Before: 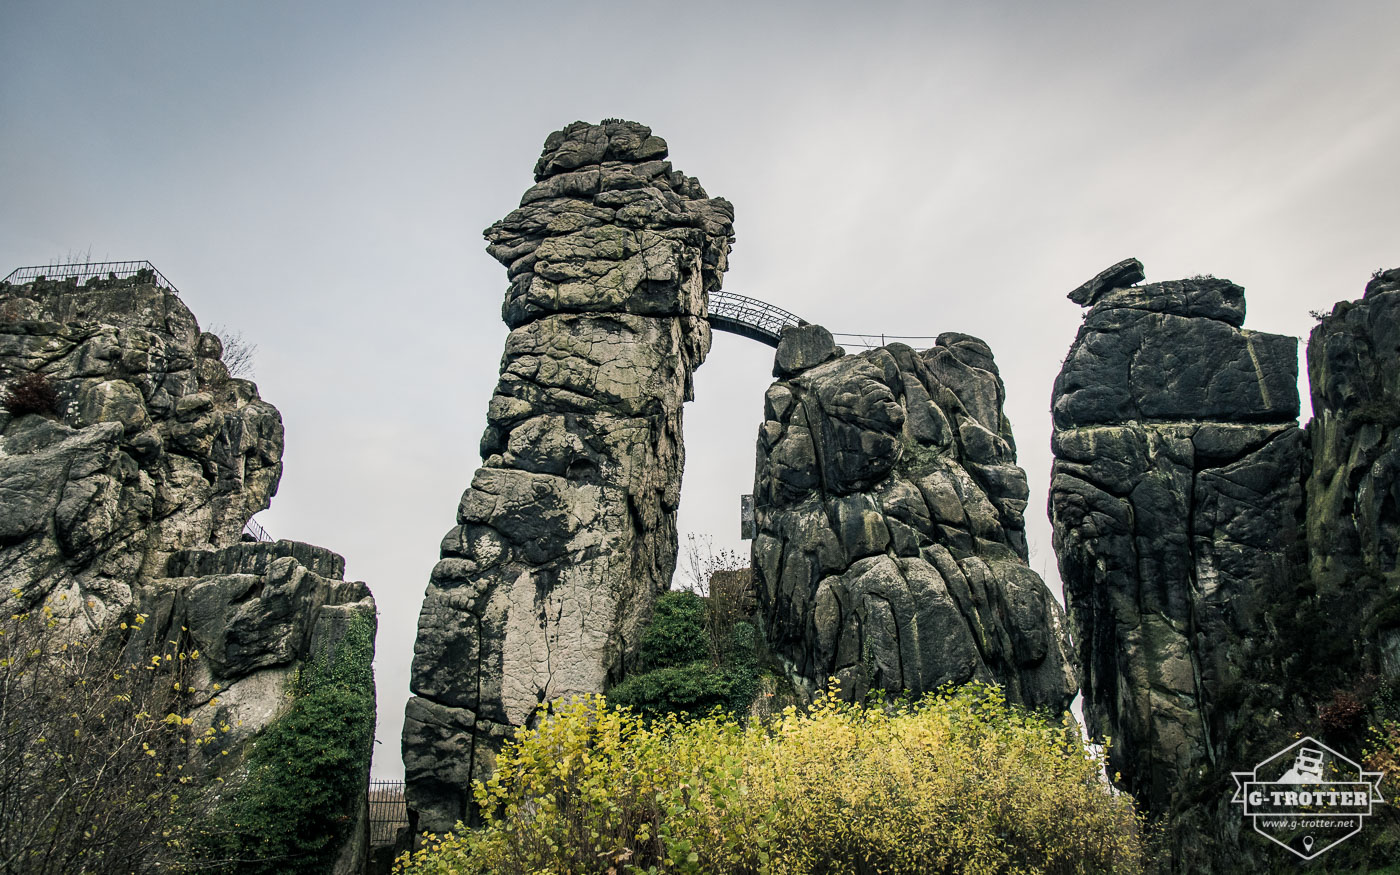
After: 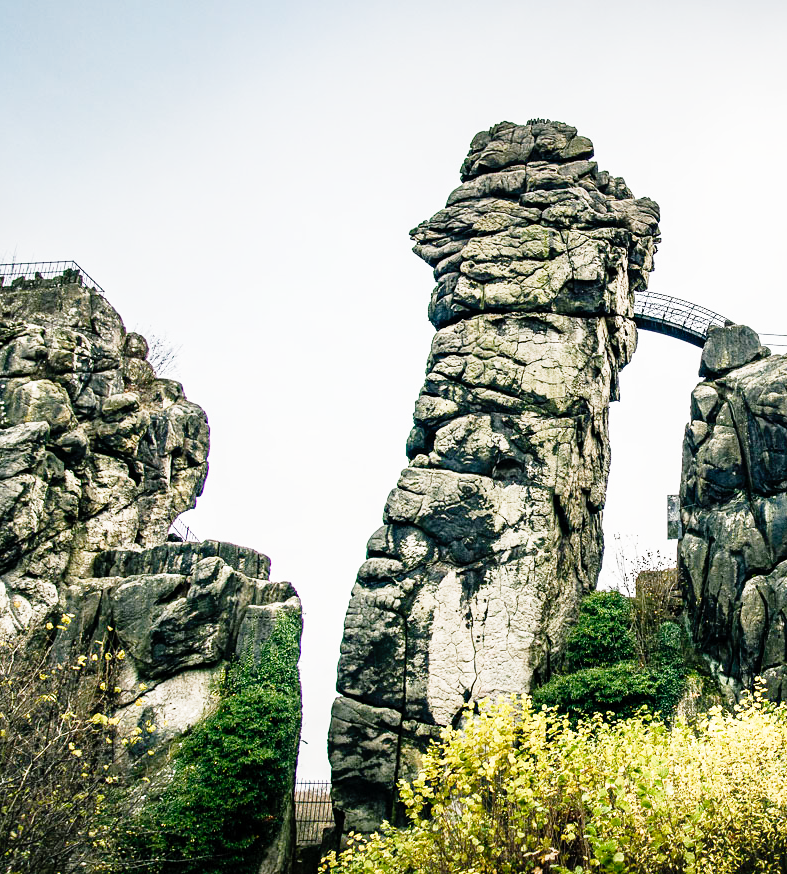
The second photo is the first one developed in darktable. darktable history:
crop: left 5.323%, right 38.412%
base curve: curves: ch0 [(0, 0) (0.012, 0.01) (0.073, 0.168) (0.31, 0.711) (0.645, 0.957) (1, 1)], preserve colors none
color balance rgb: perceptual saturation grading › global saturation 20%, perceptual saturation grading › highlights -49.193%, perceptual saturation grading › shadows 24.892%, global vibrance 15.019%
